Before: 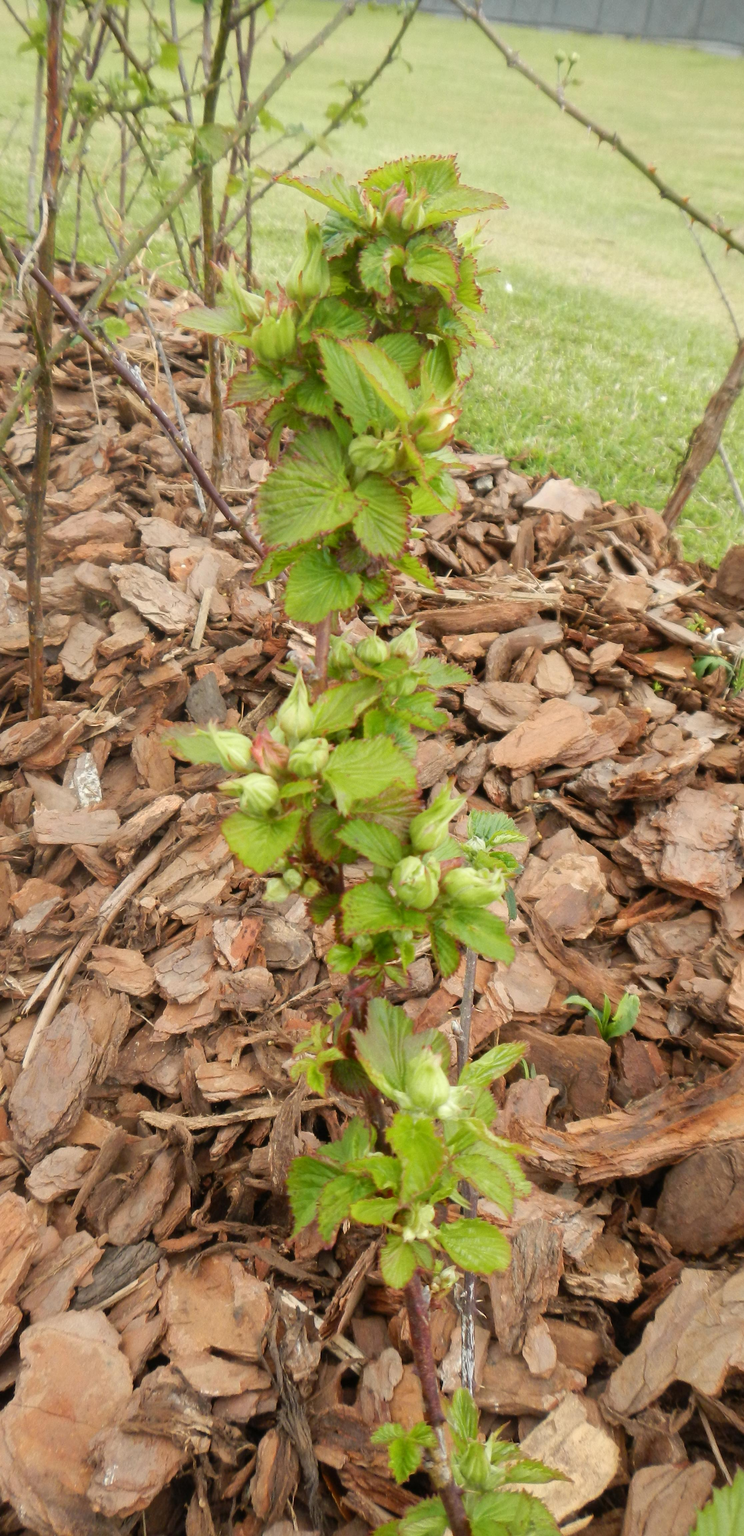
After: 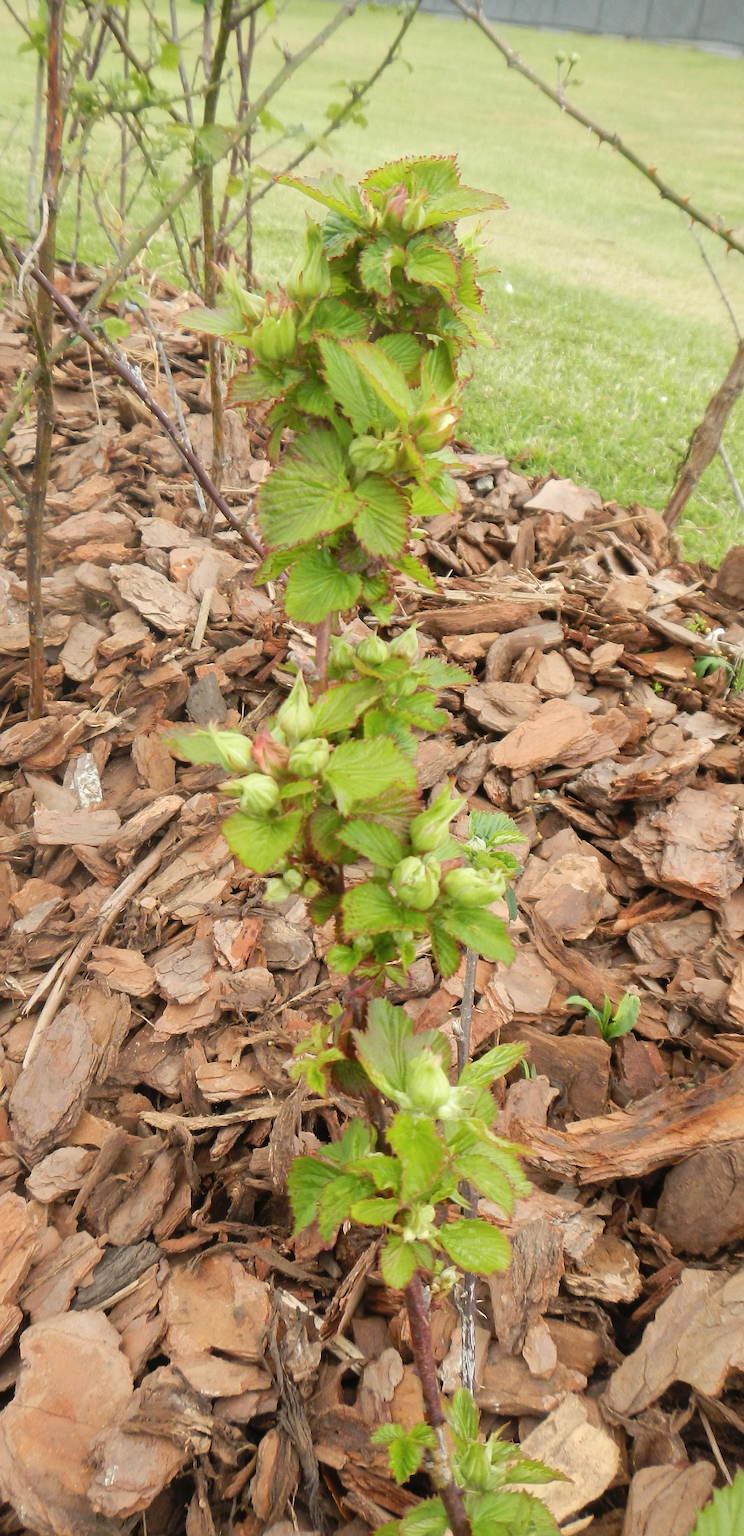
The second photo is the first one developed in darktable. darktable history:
contrast brightness saturation: contrast 0.05, brightness 0.06, saturation 0.01
sharpen: on, module defaults
